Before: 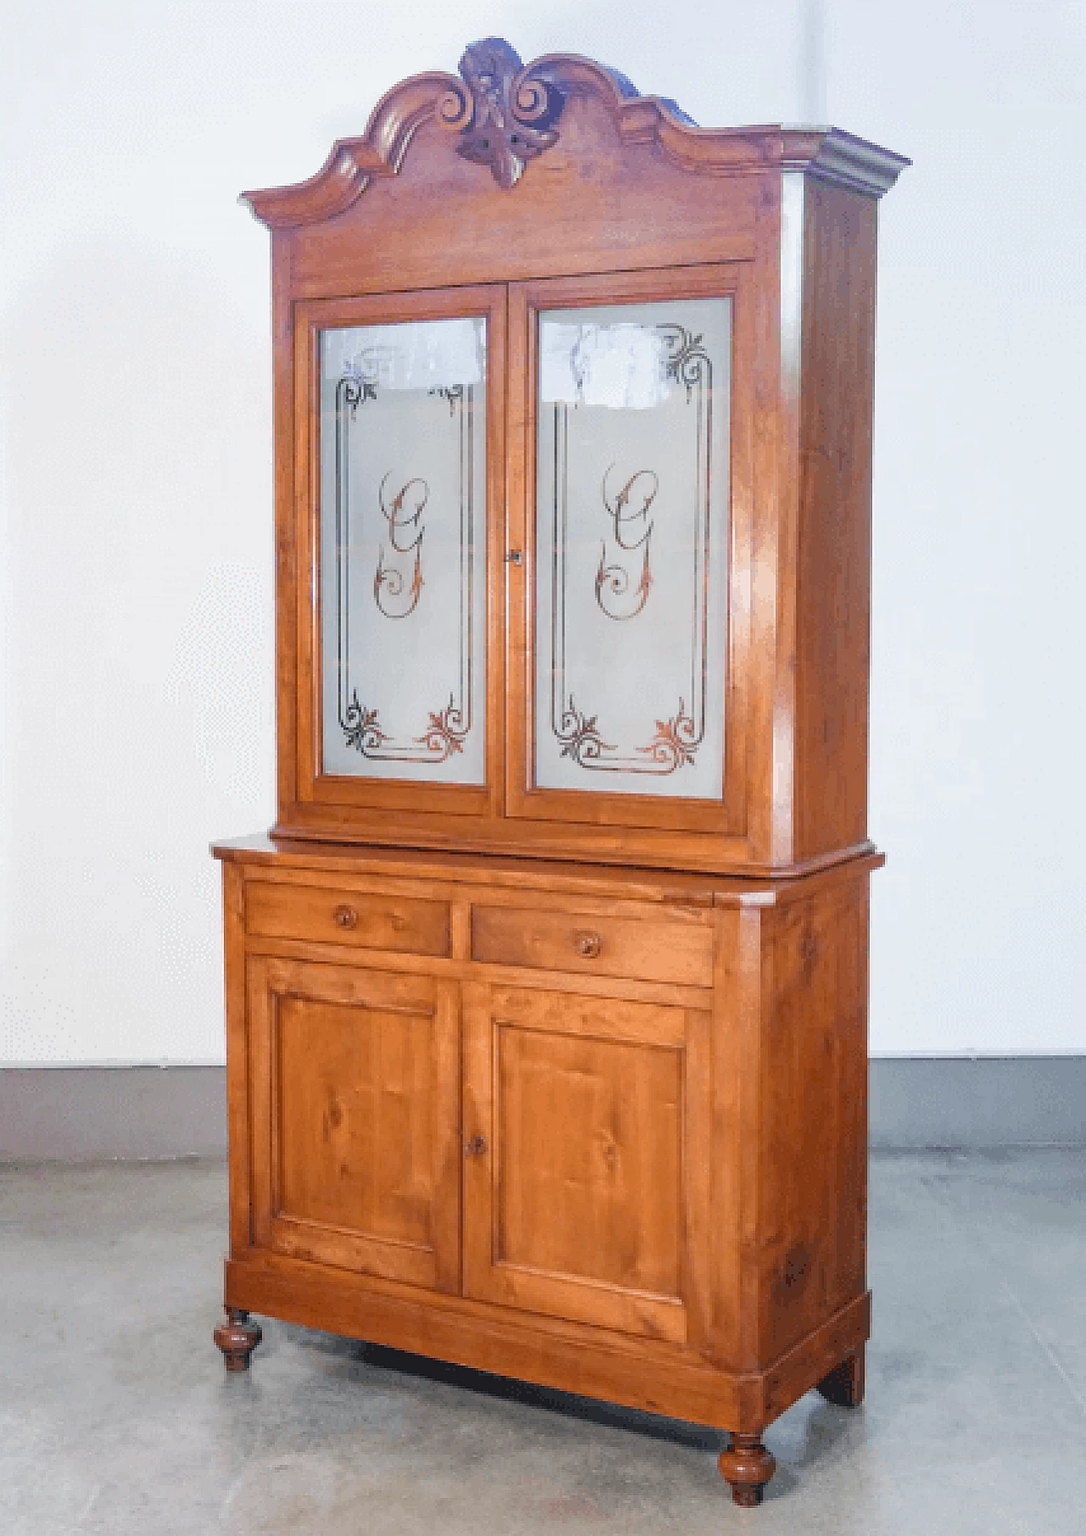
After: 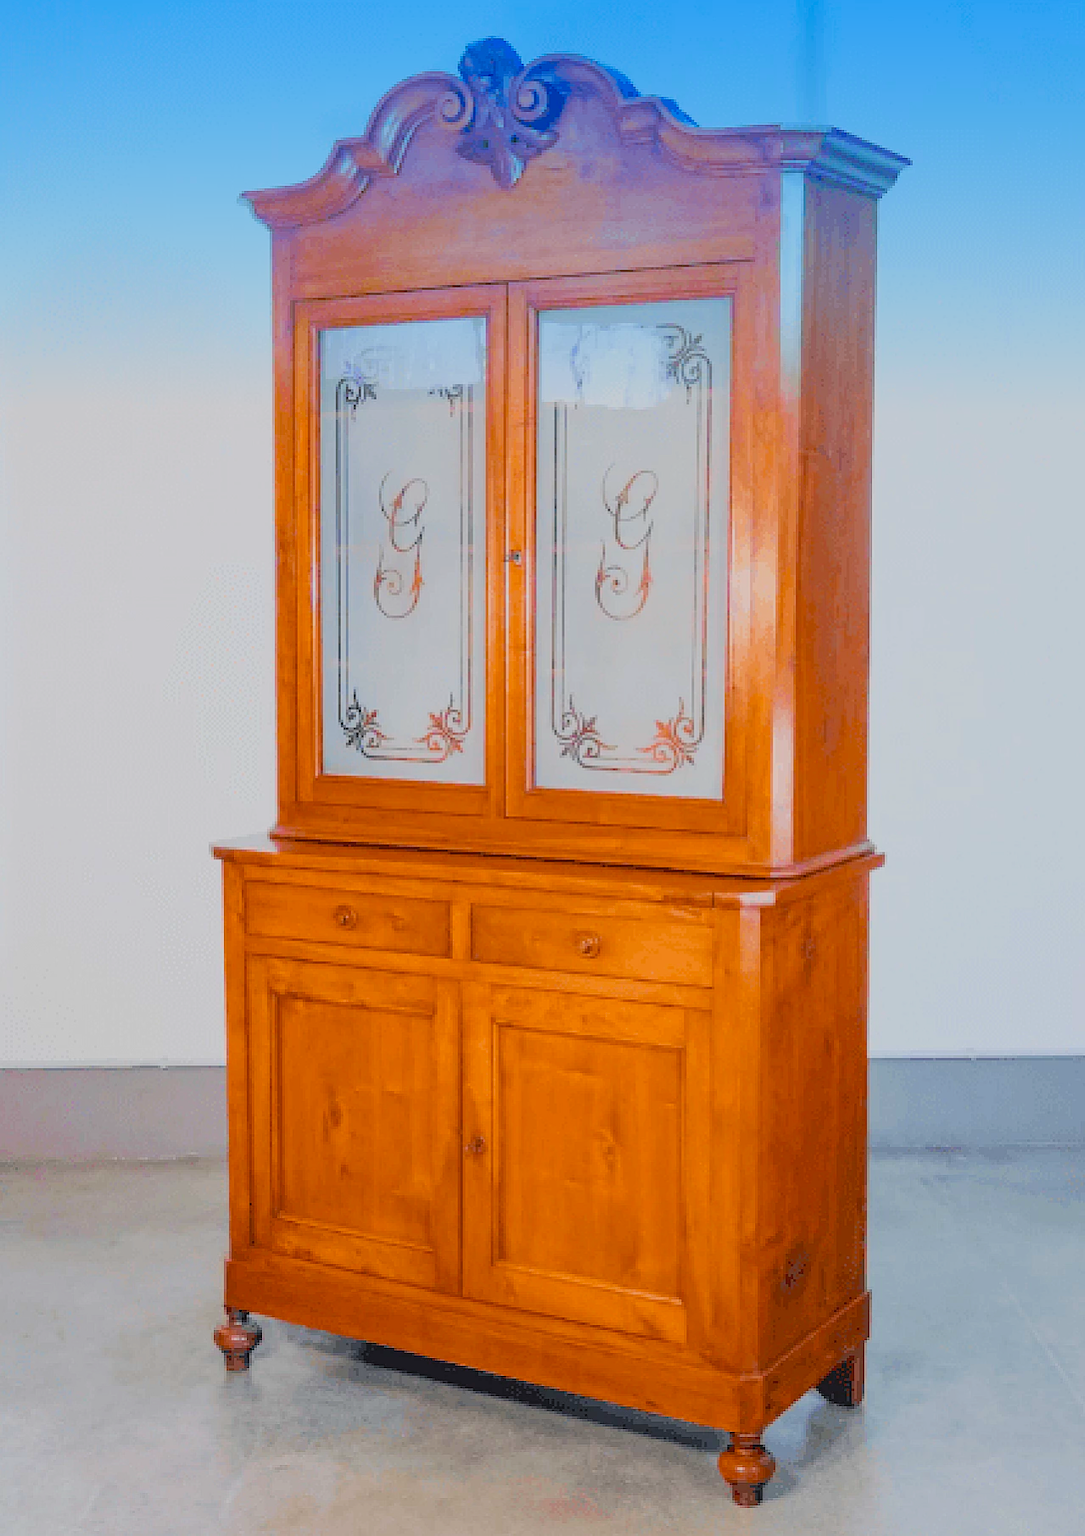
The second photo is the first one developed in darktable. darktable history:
filmic rgb: black relative exposure -8.79 EV, white relative exposure 4.98 EV, threshold 3 EV, target black luminance 0%, hardness 3.77, latitude 66.33%, contrast 0.822, shadows ↔ highlights balance 20%, color science v5 (2021), contrast in shadows safe, contrast in highlights safe, enable highlight reconstruction true
contrast brightness saturation: contrast 0.07, brightness 0.08, saturation 0.18
graduated density: density 2.02 EV, hardness 44%, rotation 0.374°, offset 8.21, hue 208.8°, saturation 97%
rotate and perspective: automatic cropping original format, crop left 0, crop top 0
color balance rgb: linear chroma grading › global chroma 15%, perceptual saturation grading › global saturation 30%
